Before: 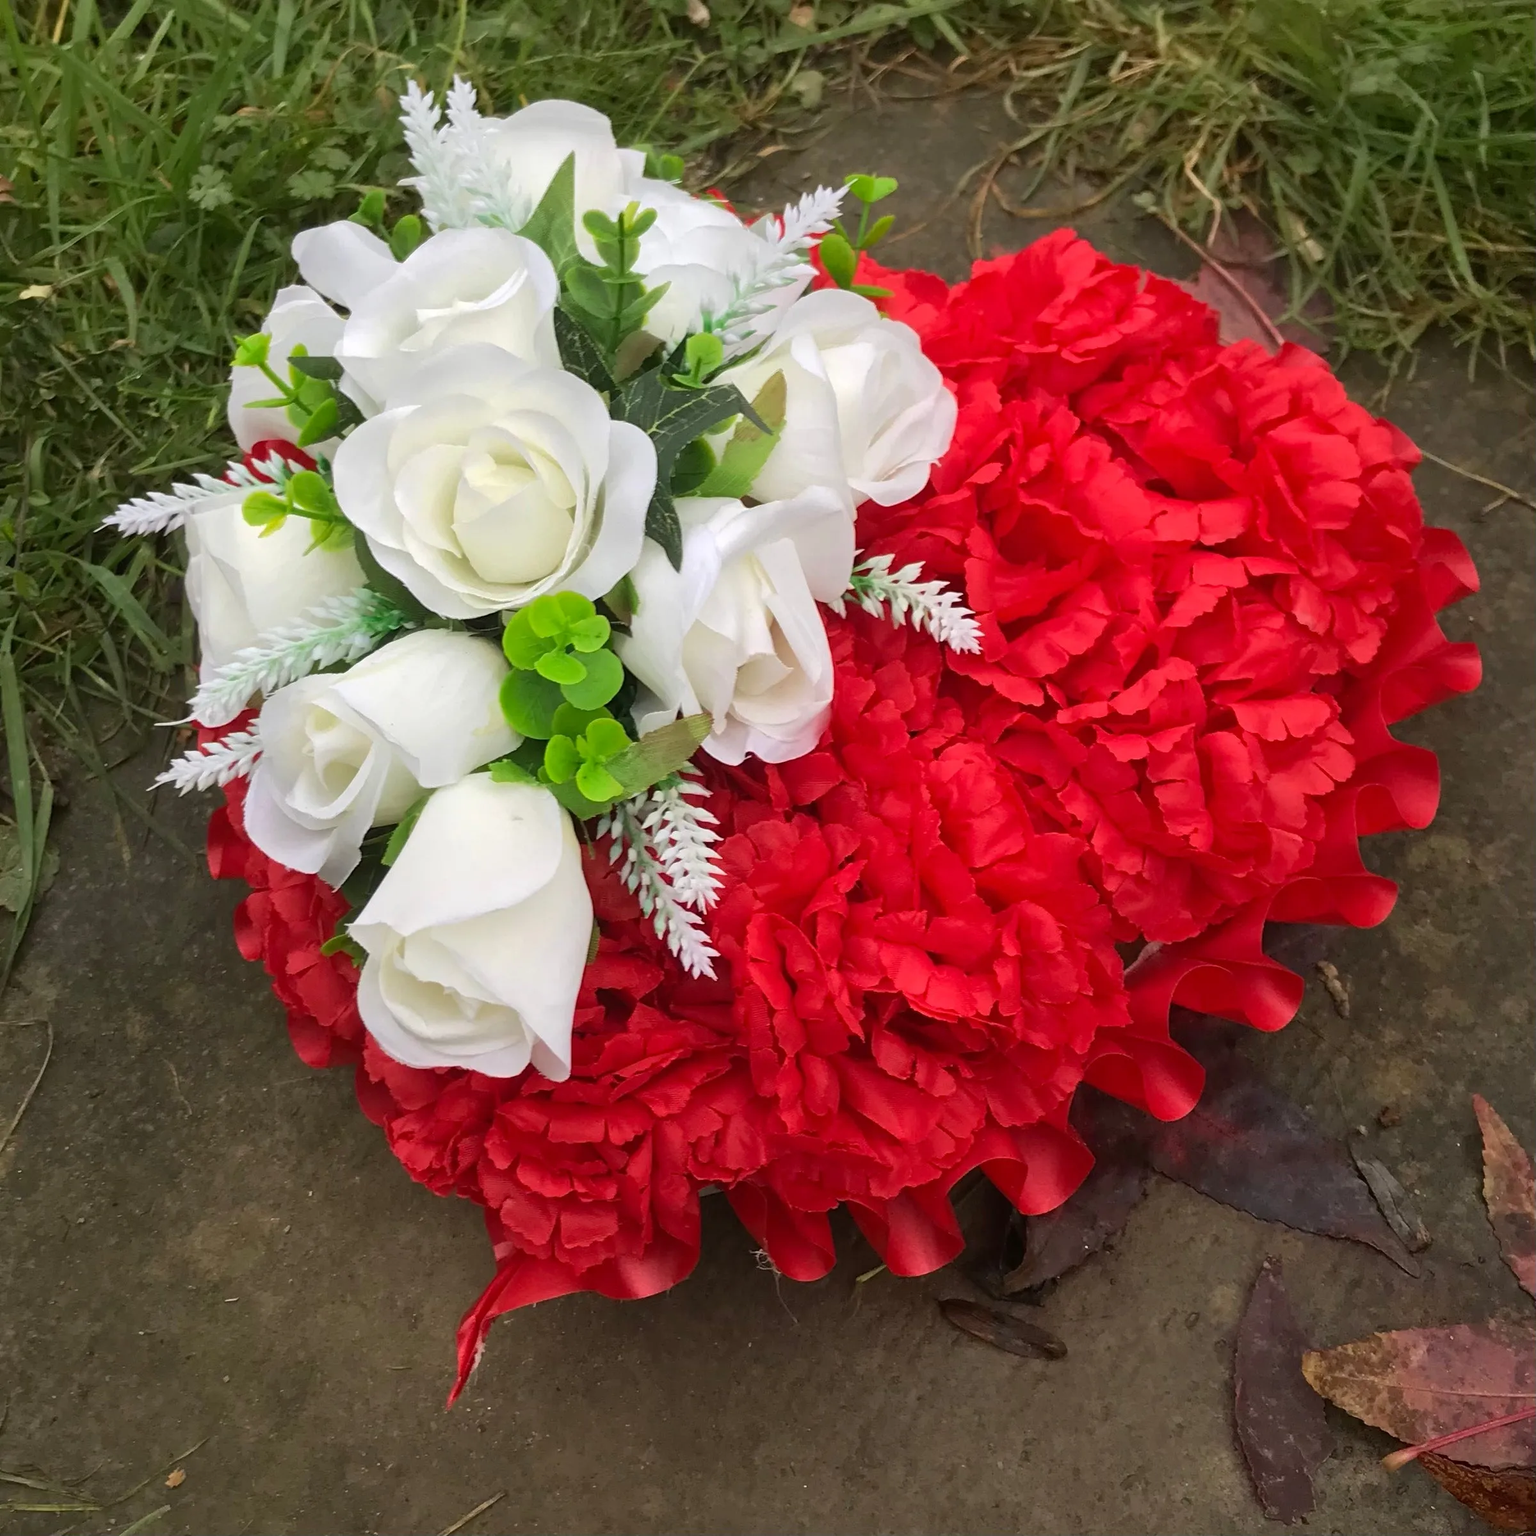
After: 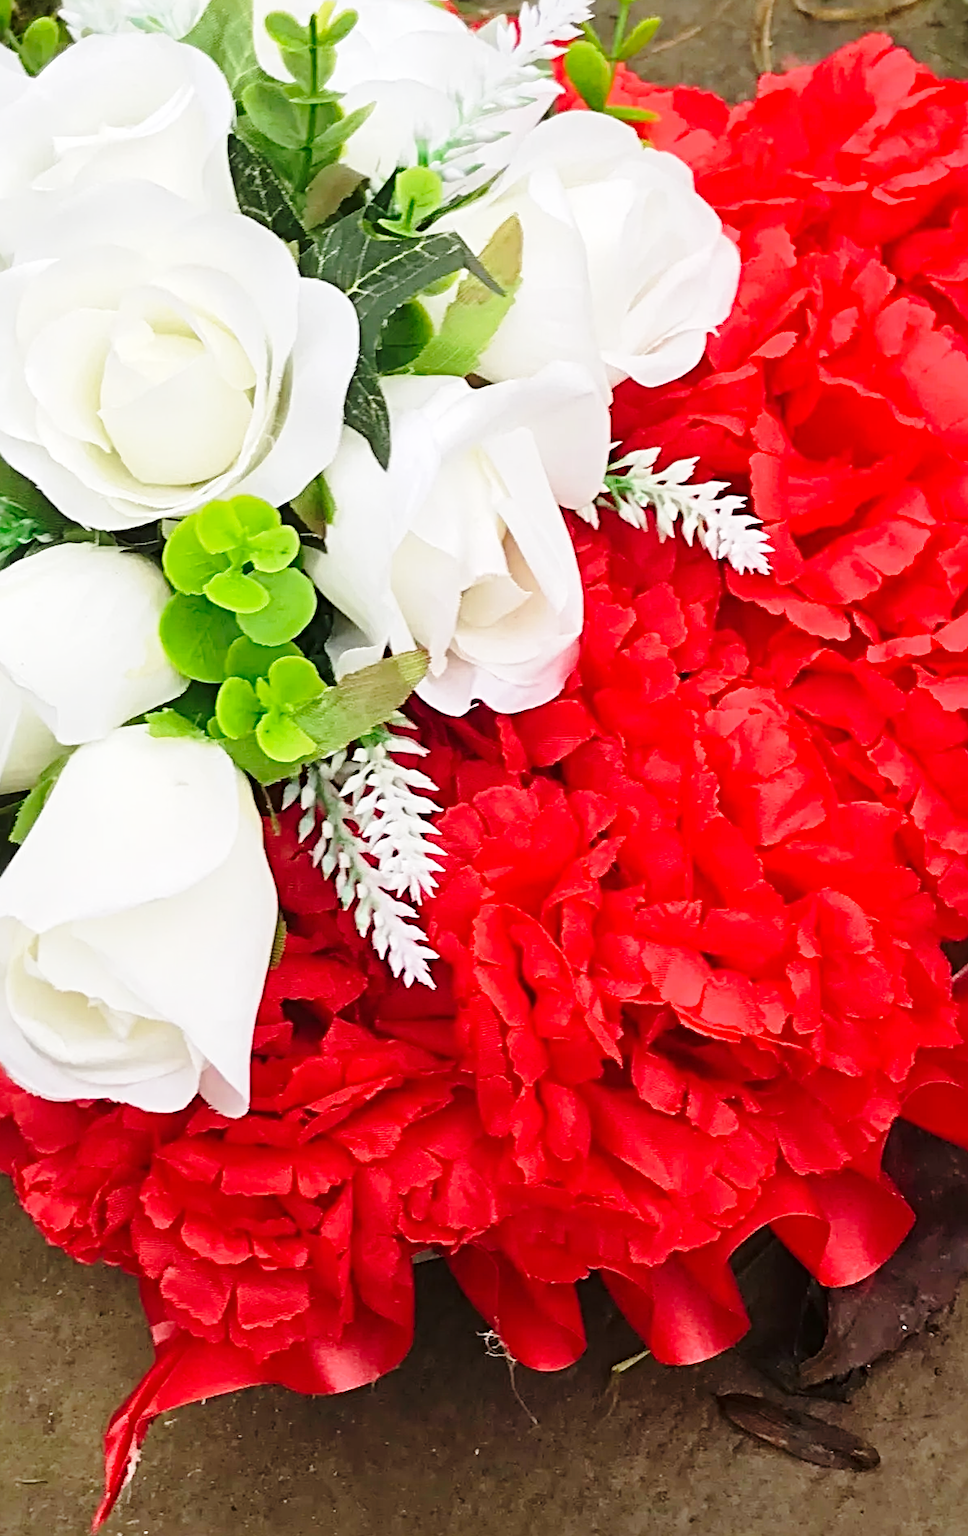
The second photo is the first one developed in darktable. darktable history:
crop and rotate: angle 0.02°, left 24.382%, top 13.118%, right 25.926%, bottom 8.075%
sharpen: radius 4.861
base curve: curves: ch0 [(0, 0) (0.028, 0.03) (0.121, 0.232) (0.46, 0.748) (0.859, 0.968) (1, 1)], preserve colors none
